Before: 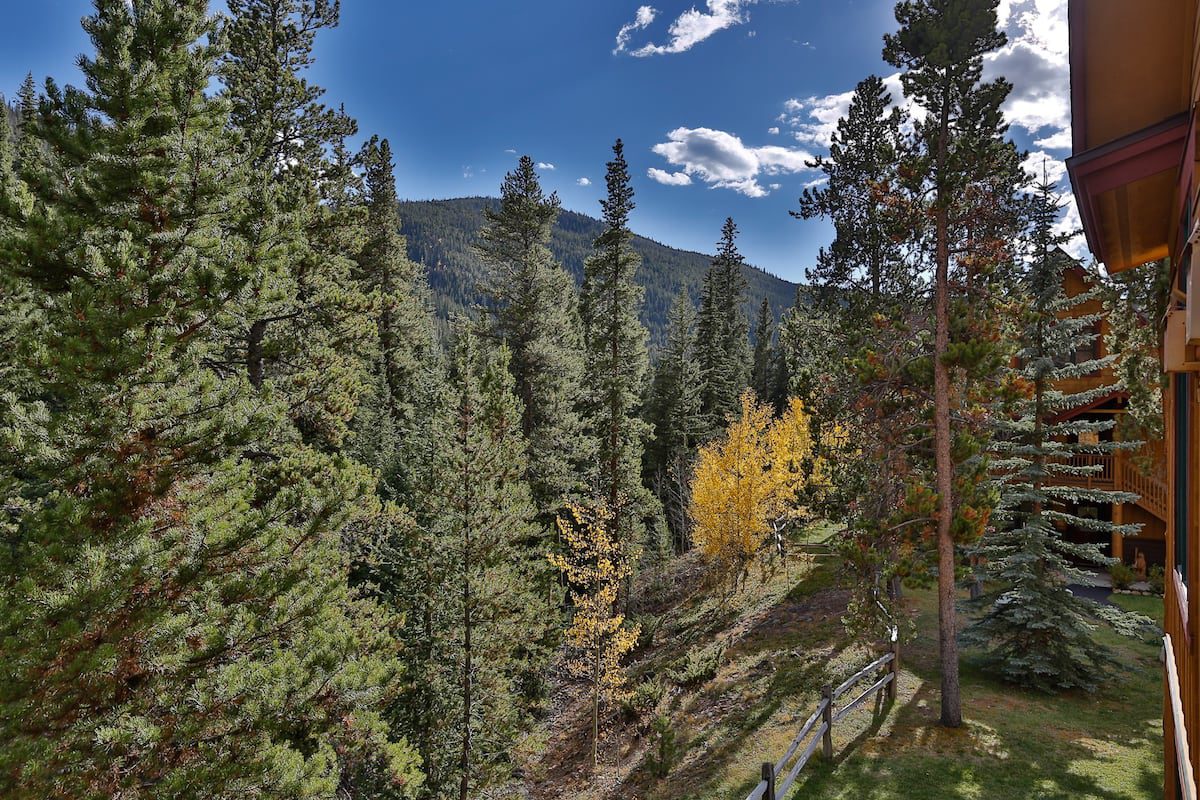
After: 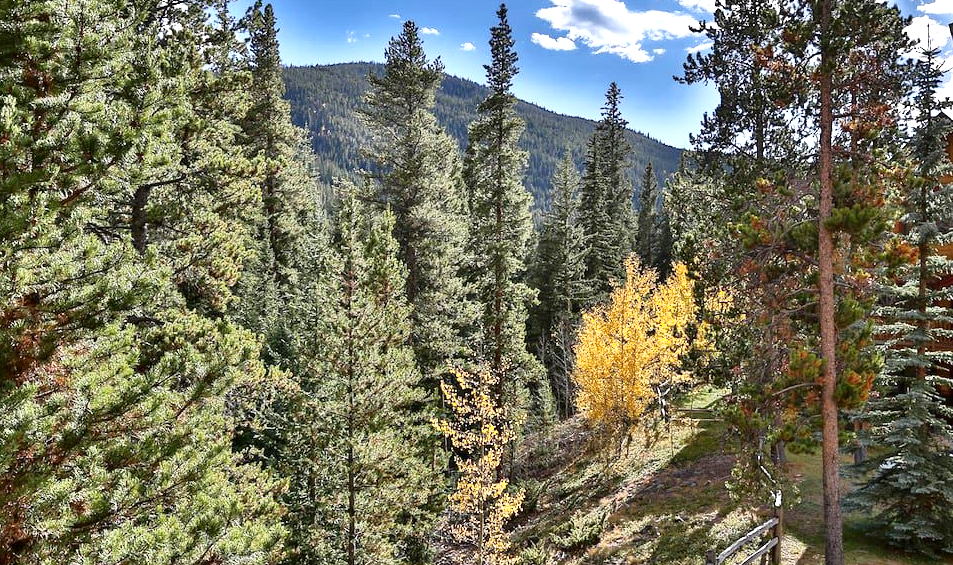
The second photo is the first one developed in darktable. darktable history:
exposure: black level correction 0, exposure 1 EV, compensate exposure bias true, compensate highlight preservation false
crop: left 9.712%, top 16.928%, right 10.845%, bottom 12.332%
shadows and highlights: shadows -62.32, white point adjustment -5.22, highlights 61.59
